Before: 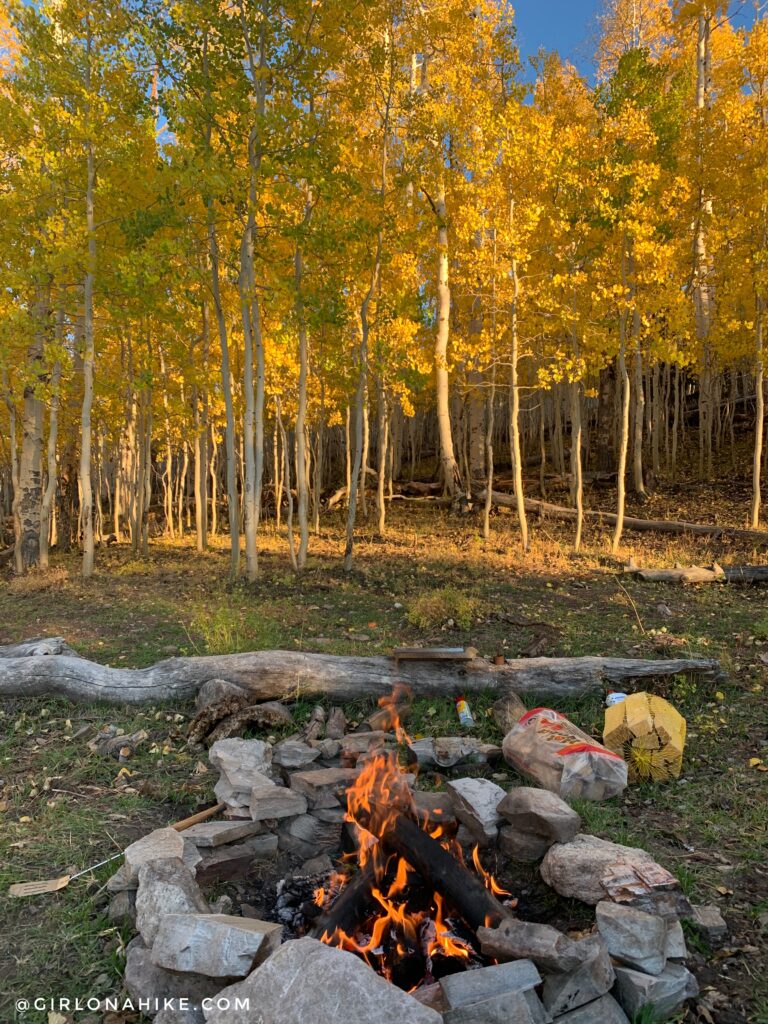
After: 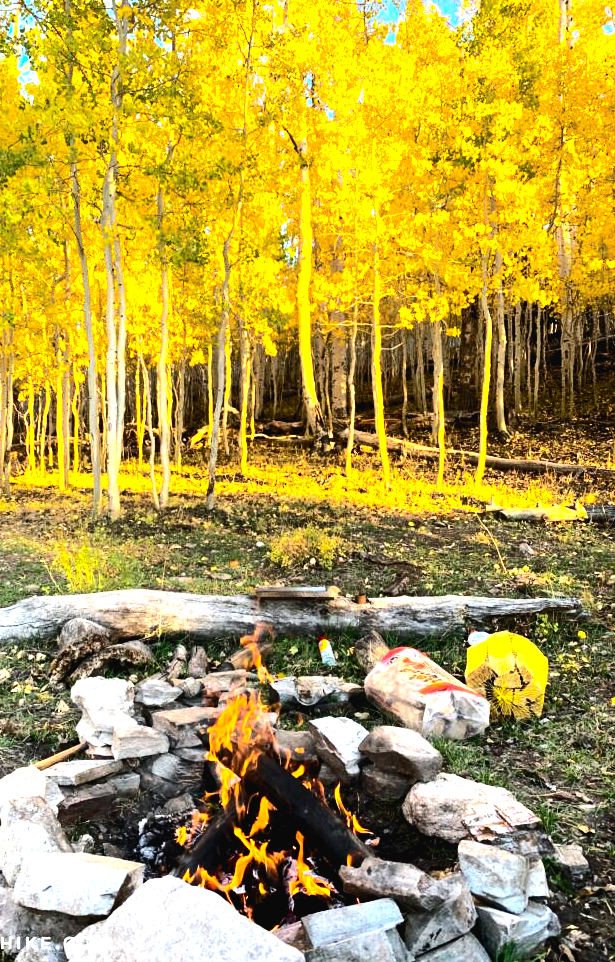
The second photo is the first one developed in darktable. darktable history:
exposure: black level correction 0.001, exposure 0.499 EV, compensate exposure bias true, compensate highlight preservation false
color balance rgb: shadows lift › chroma 0.983%, shadows lift › hue 112.94°, global offset › luminance -0.474%, perceptual saturation grading › global saturation 19.989%, perceptual brilliance grading › highlights 74.504%, perceptual brilliance grading › shadows -30.032%, global vibrance 5.229%
crop and rotate: left 18.045%, top 5.962%, right 1.761%
tone curve: curves: ch0 [(0, 0.026) (0.146, 0.158) (0.272, 0.34) (0.453, 0.627) (0.687, 0.829) (1, 1)], color space Lab, independent channels, preserve colors none
